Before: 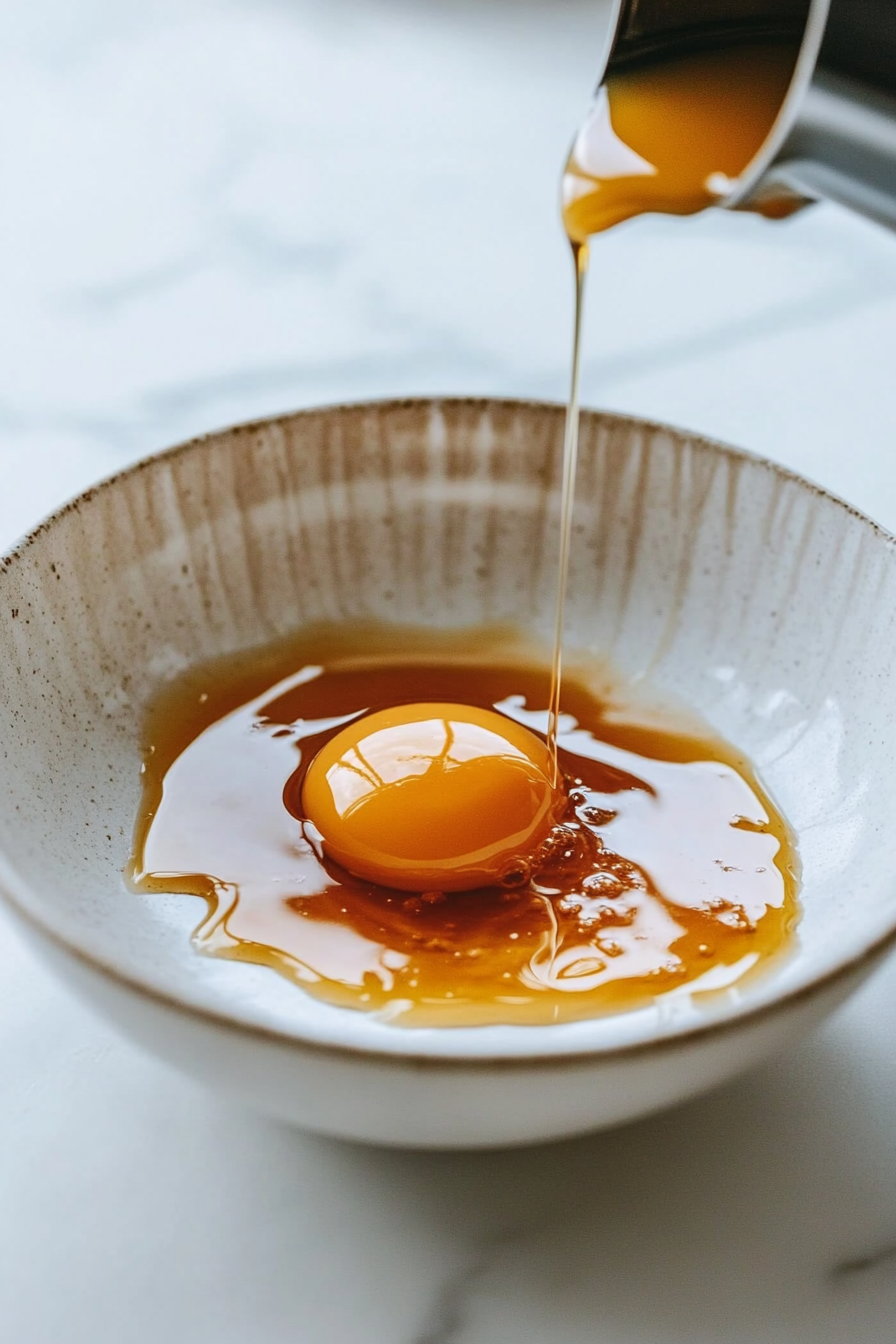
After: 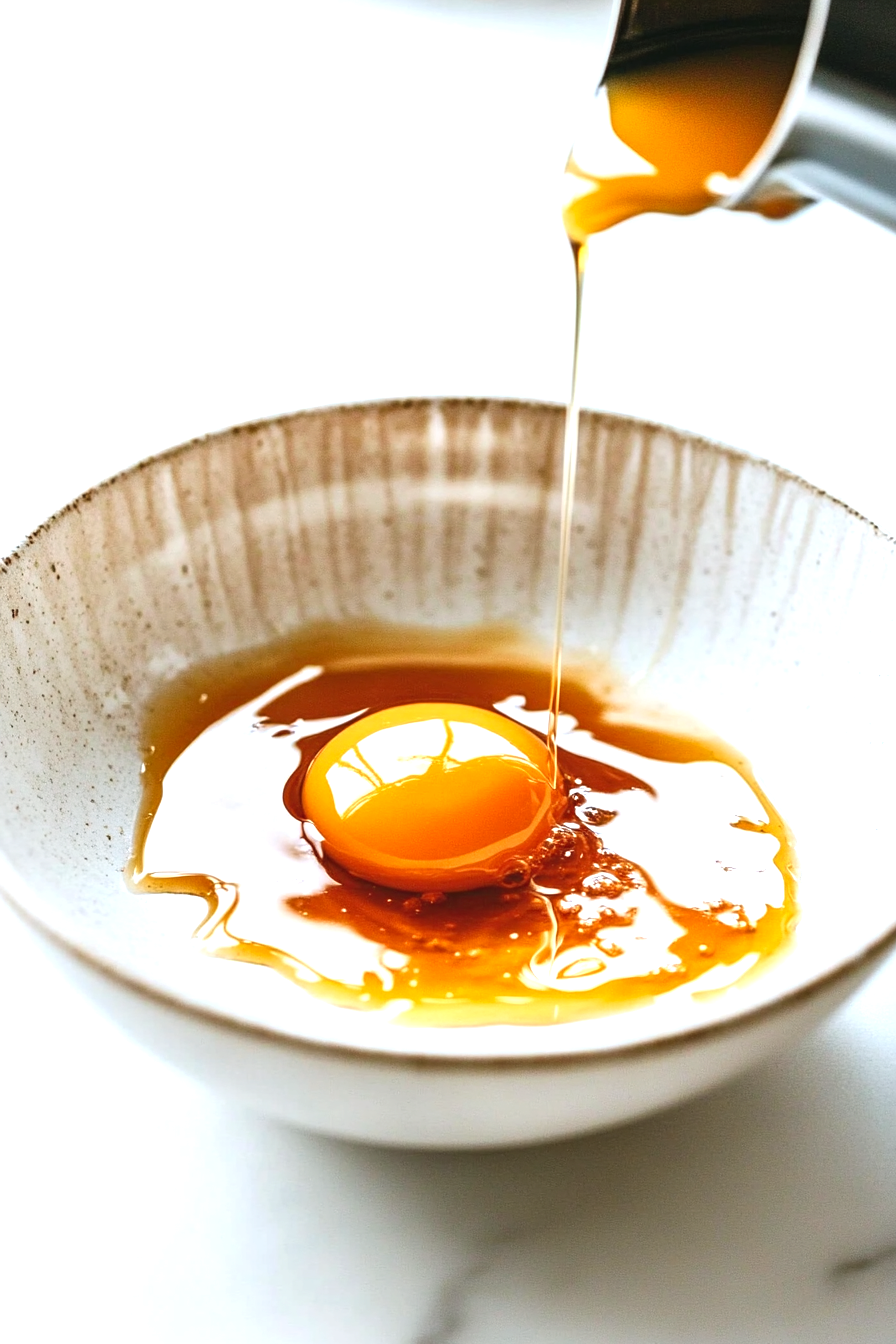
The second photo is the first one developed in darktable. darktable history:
levels: levels [0, 0.374, 0.749]
